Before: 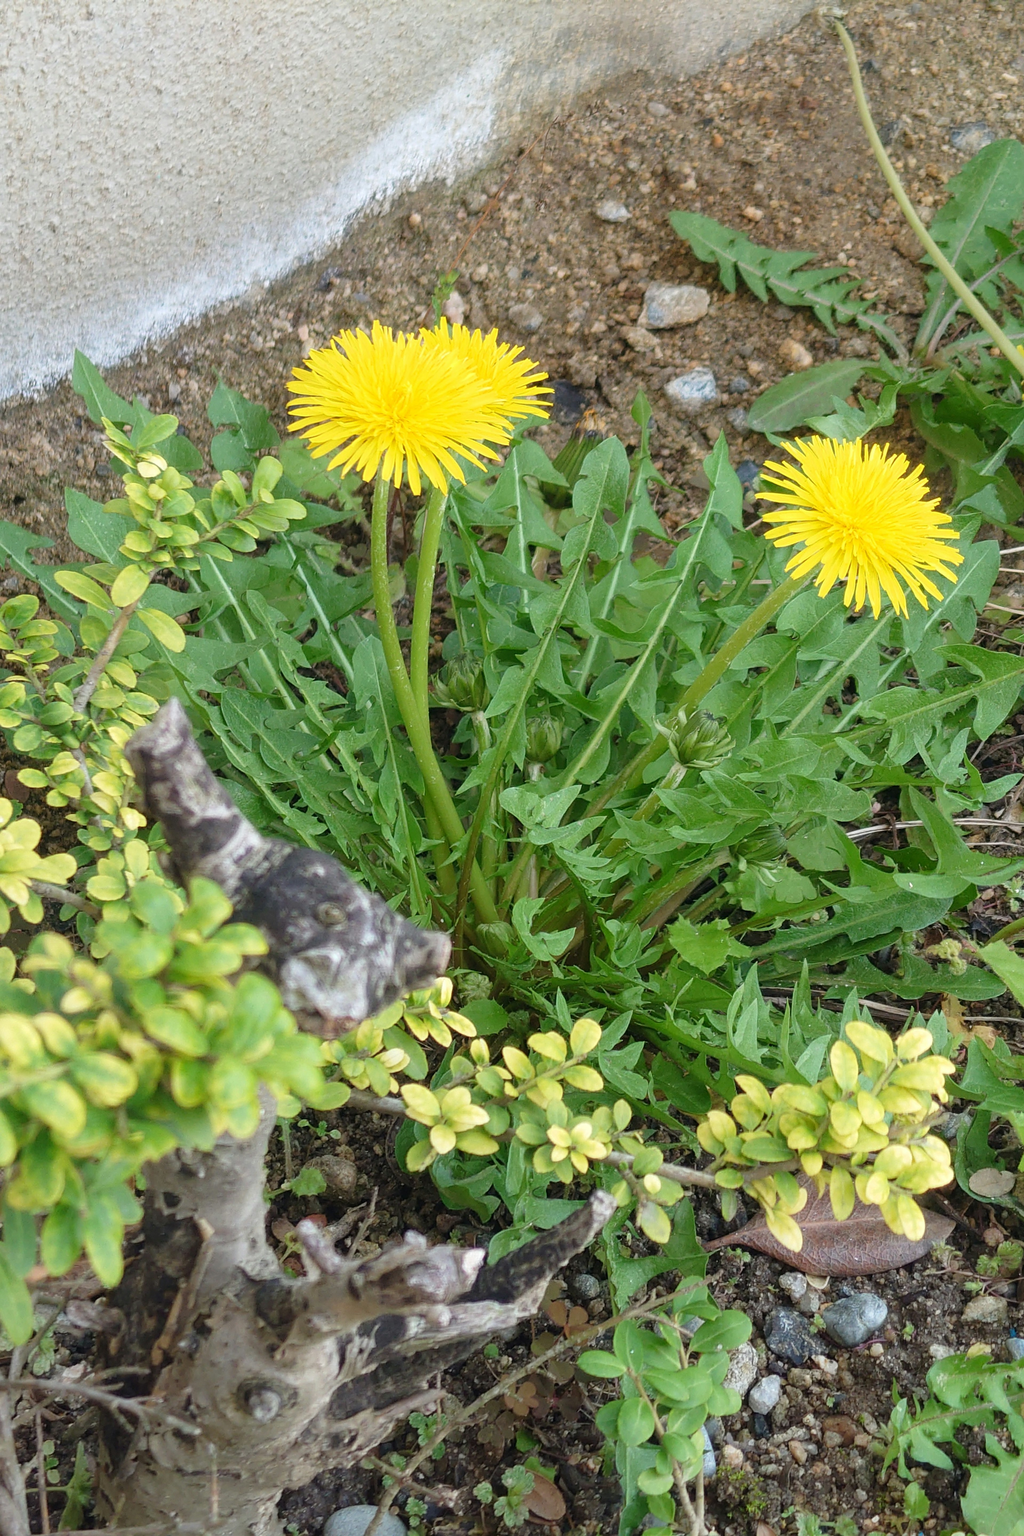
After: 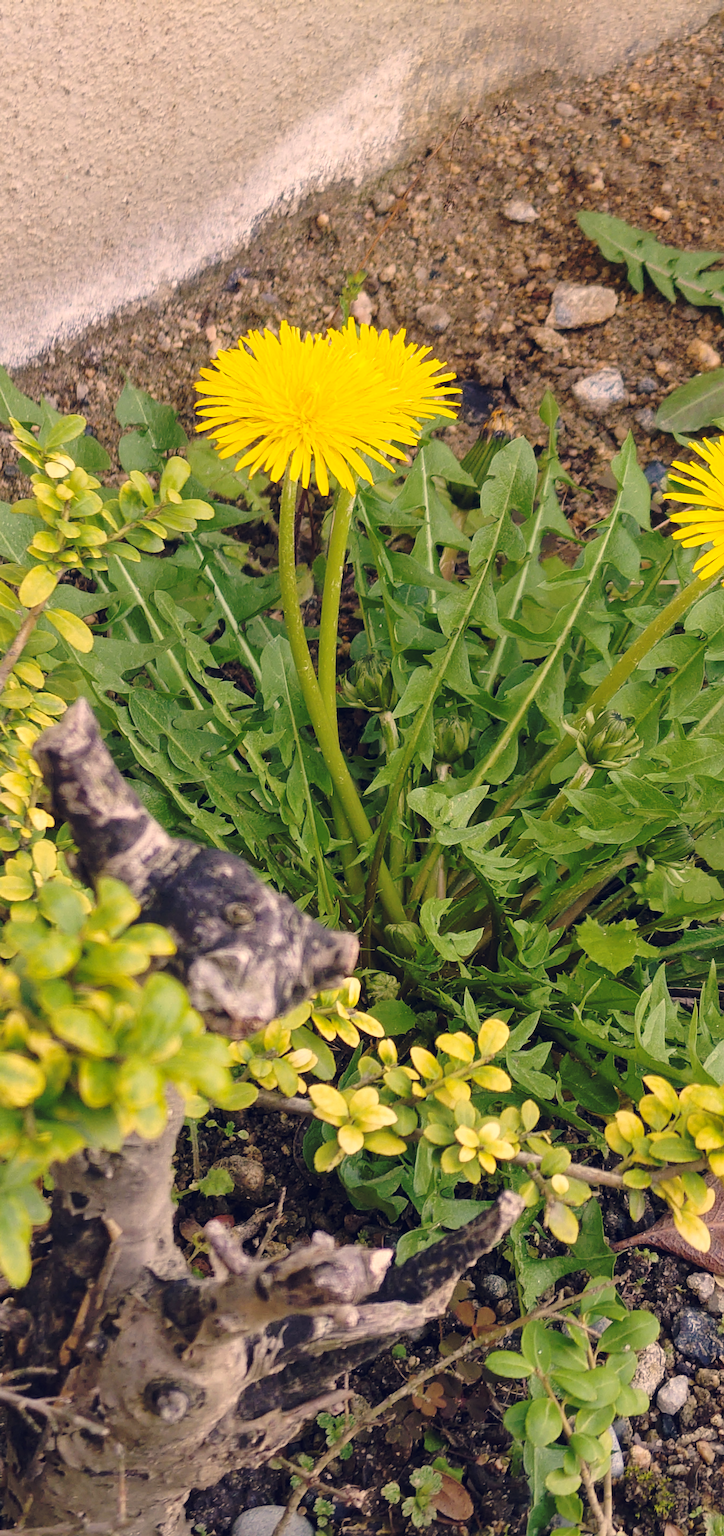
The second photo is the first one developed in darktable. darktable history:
color correction: highlights a* 19.59, highlights b* 27.49, shadows a* 3.46, shadows b* -17.28, saturation 0.73
crop and rotate: left 9.061%, right 20.142%
contrast brightness saturation: saturation -0.05
base curve: curves: ch0 [(0, 0) (0.073, 0.04) (0.157, 0.139) (0.492, 0.492) (0.758, 0.758) (1, 1)], preserve colors none
shadows and highlights: shadows 37.27, highlights -28.18, soften with gaussian
color balance rgb: perceptual saturation grading › global saturation 20%, global vibrance 20%
